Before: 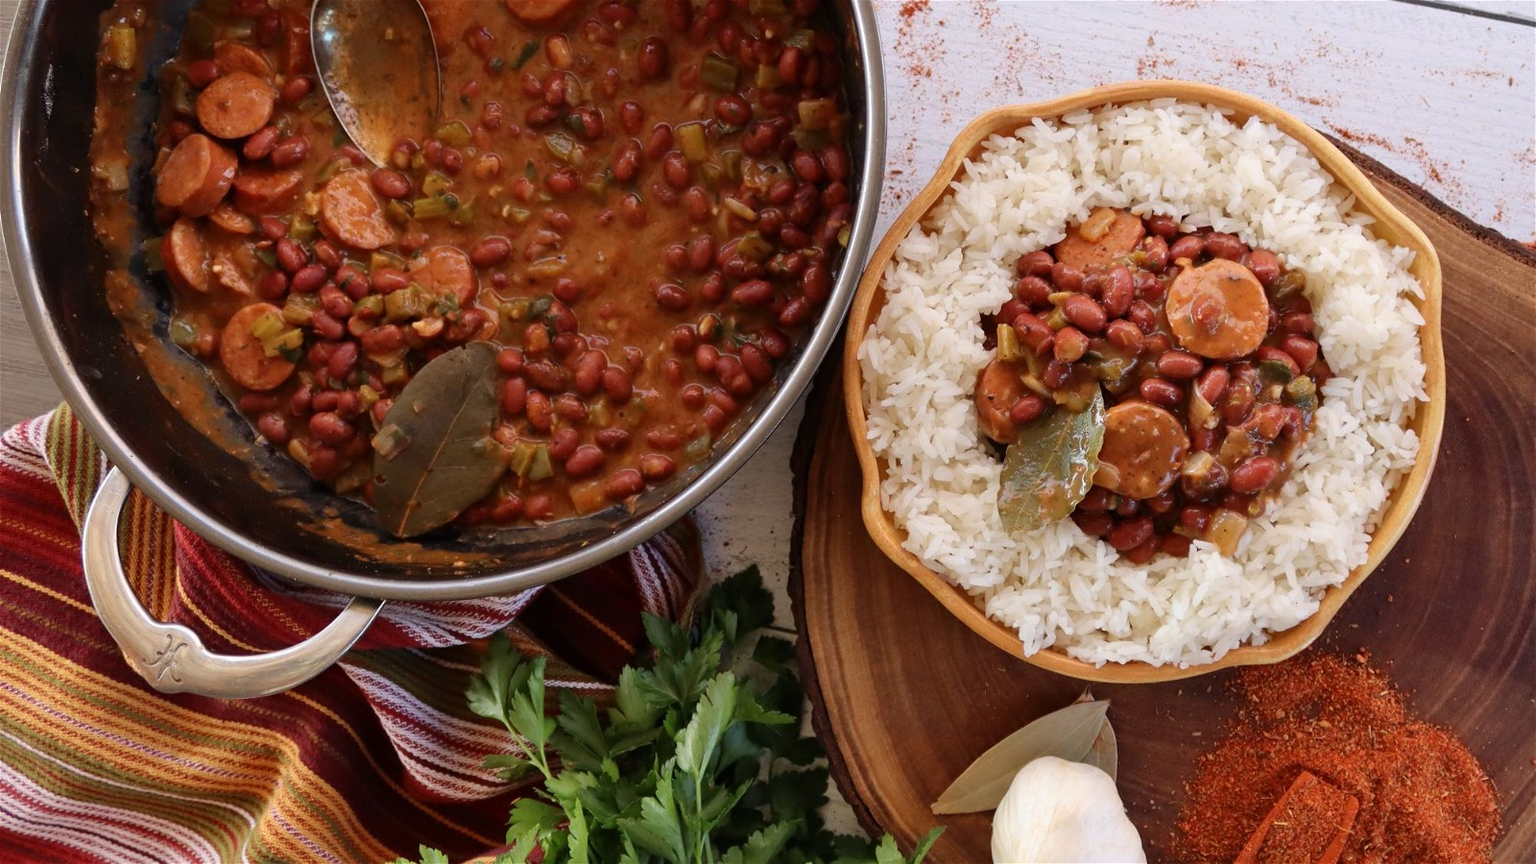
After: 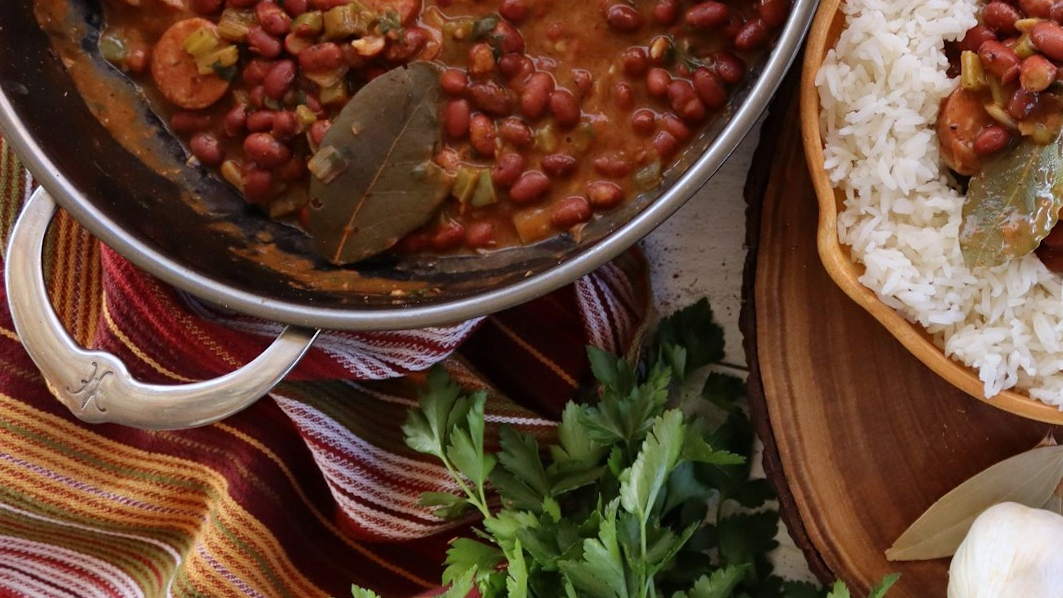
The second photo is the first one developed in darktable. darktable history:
crop and rotate: angle -0.82°, left 3.85%, top 31.828%, right 27.992%
white balance: red 0.967, blue 1.049
